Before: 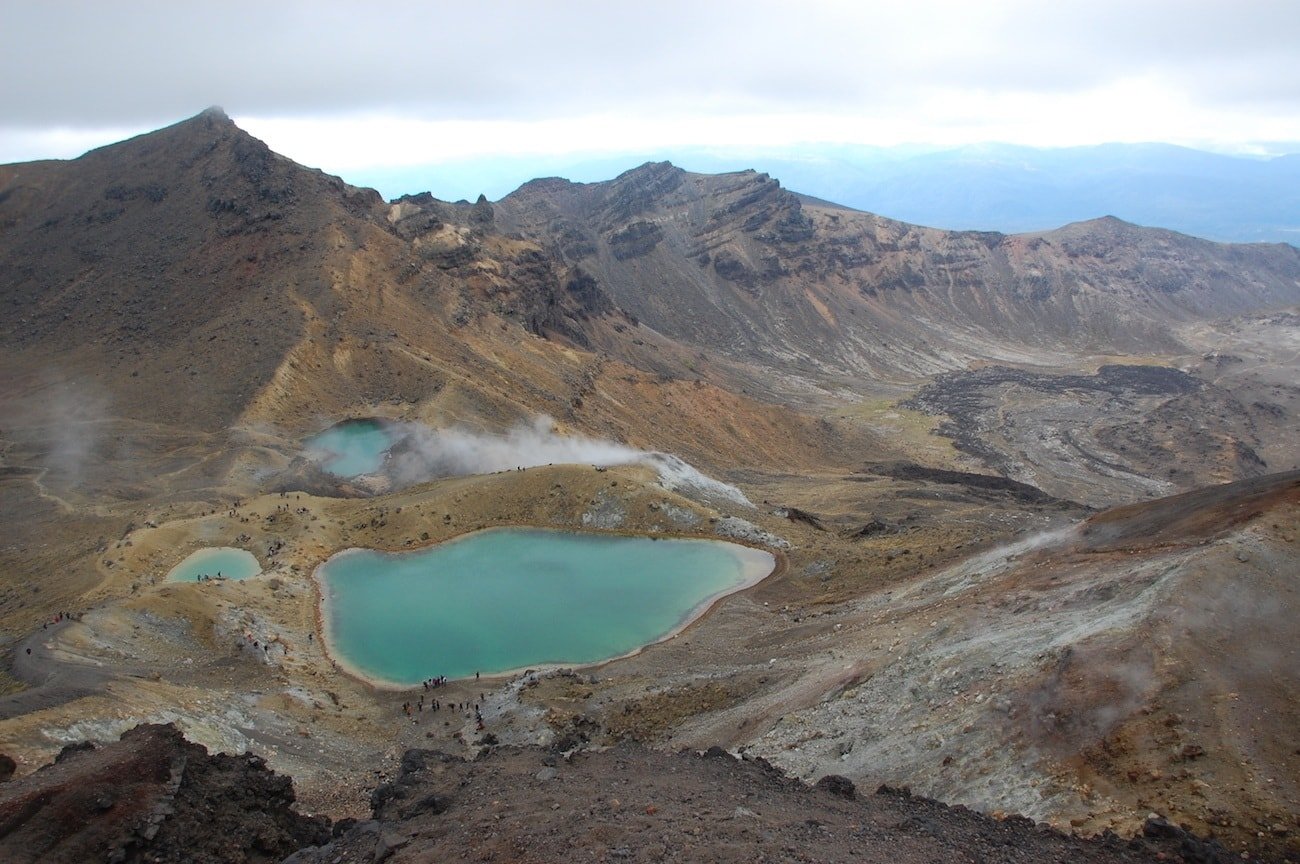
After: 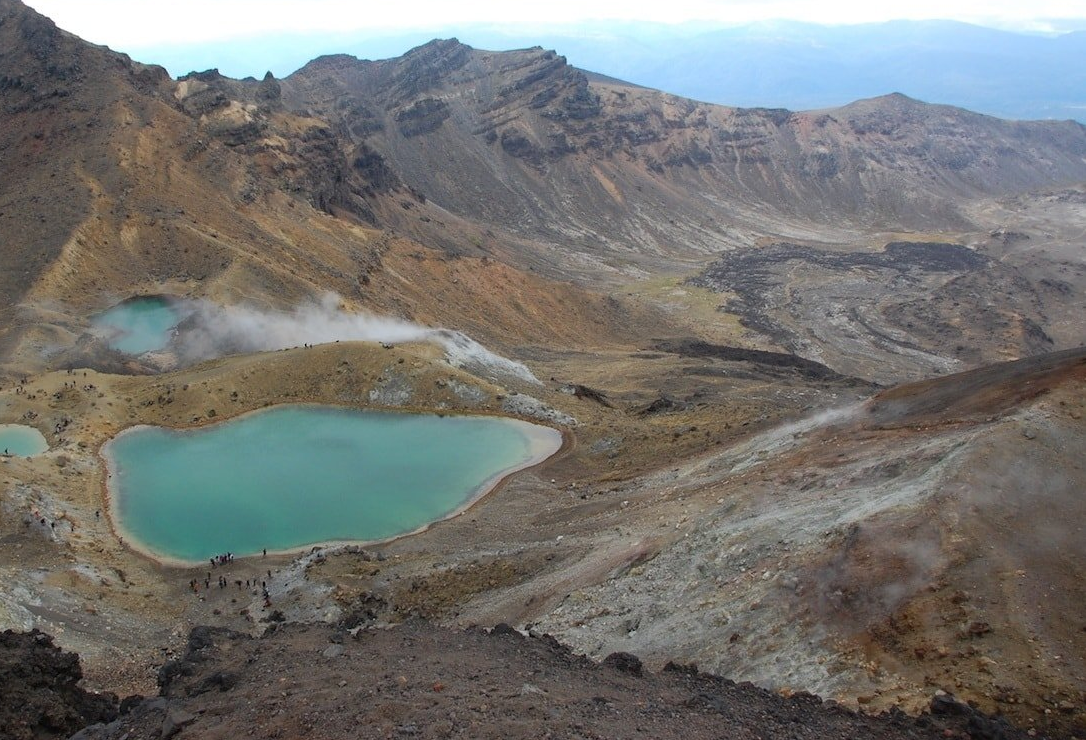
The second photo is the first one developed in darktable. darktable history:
crop: left 16.46%, top 14.265%
